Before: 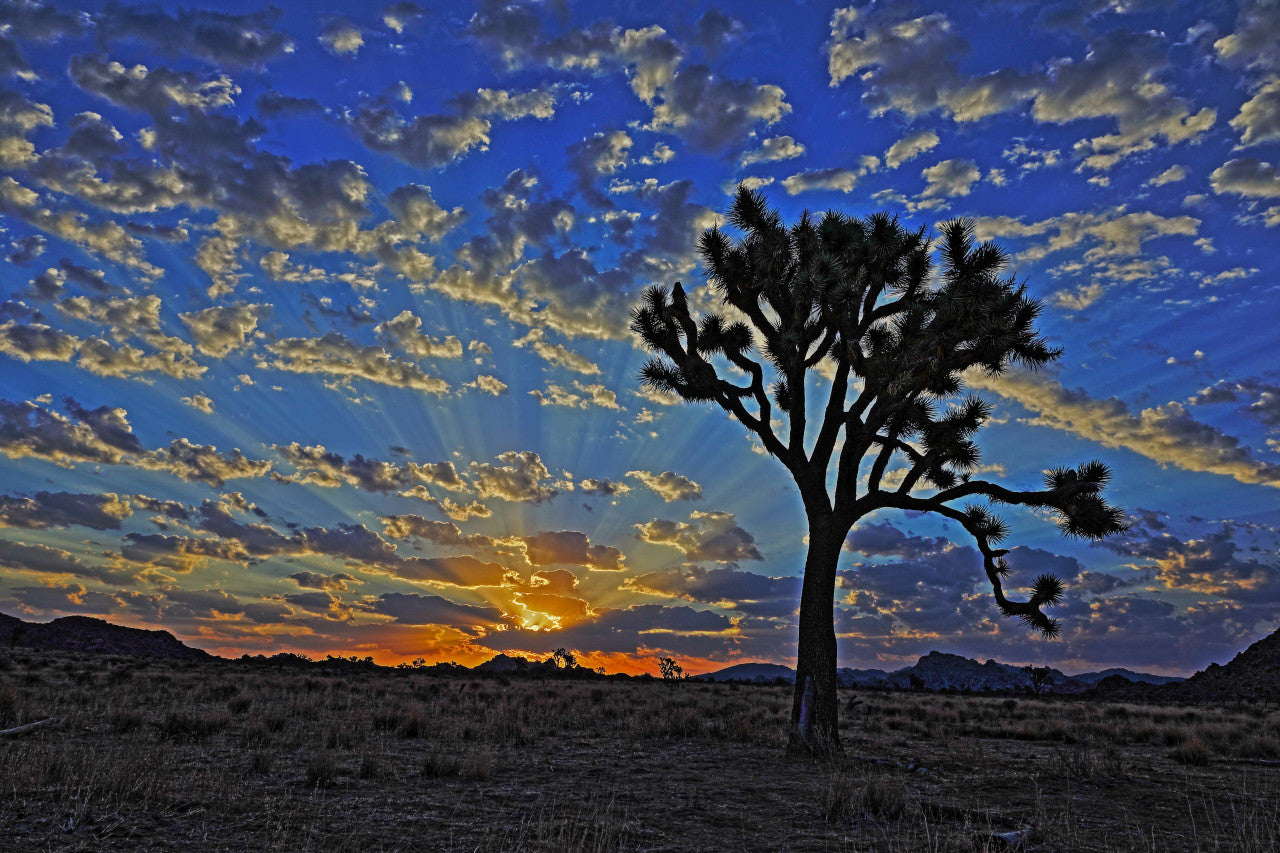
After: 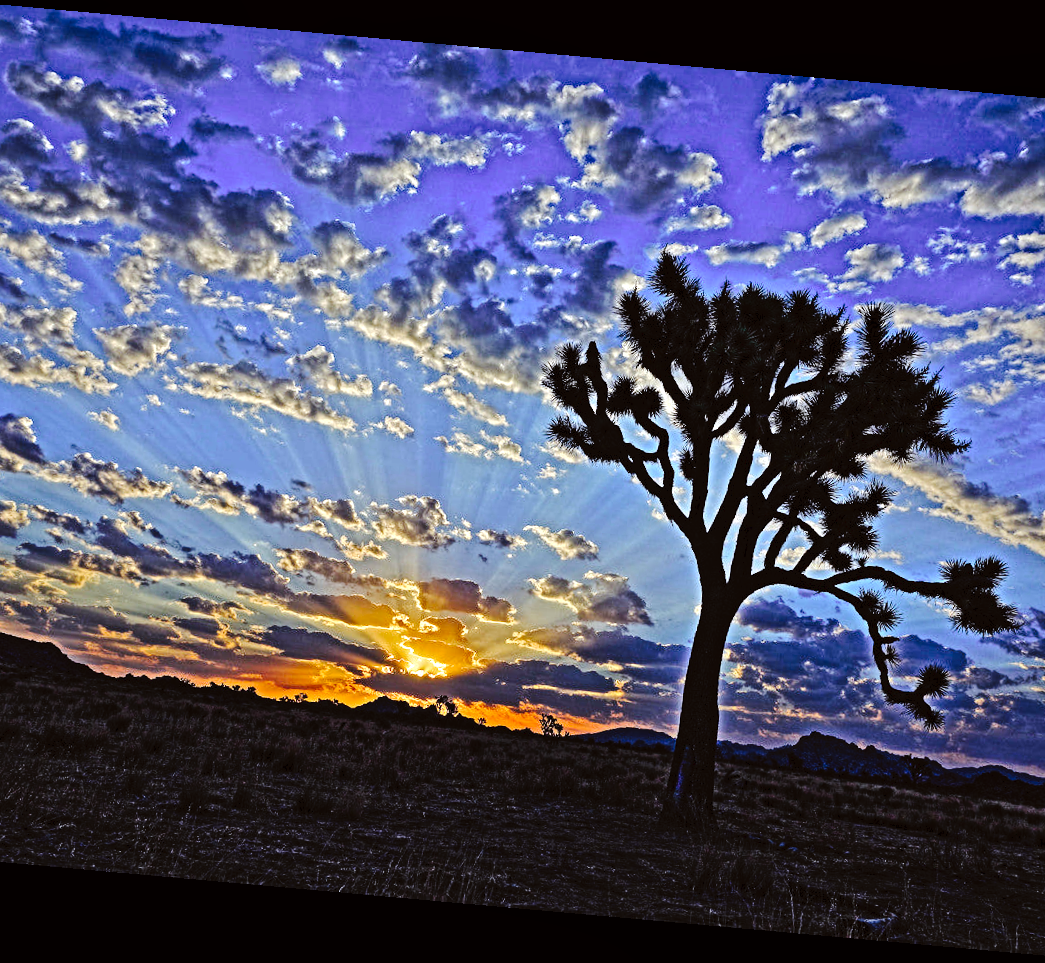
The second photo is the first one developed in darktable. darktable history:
color correction: highlights a* -2.73, highlights b* -2.09, shadows a* 2.41, shadows b* 2.73
white balance: red 1.004, blue 1.096
crop: left 9.88%, right 12.664%
tone curve: curves: ch0 [(0, 0) (0.003, 0.034) (0.011, 0.038) (0.025, 0.046) (0.044, 0.054) (0.069, 0.06) (0.1, 0.079) (0.136, 0.114) (0.177, 0.151) (0.224, 0.213) (0.277, 0.293) (0.335, 0.385) (0.399, 0.482) (0.468, 0.578) (0.543, 0.655) (0.623, 0.724) (0.709, 0.786) (0.801, 0.854) (0.898, 0.922) (1, 1)], preserve colors none
local contrast: highlights 100%, shadows 100%, detail 120%, midtone range 0.2
tone equalizer: -8 EV -1.08 EV, -7 EV -1.01 EV, -6 EV -0.867 EV, -5 EV -0.578 EV, -3 EV 0.578 EV, -2 EV 0.867 EV, -1 EV 1.01 EV, +0 EV 1.08 EV, edges refinement/feathering 500, mask exposure compensation -1.57 EV, preserve details no
rotate and perspective: rotation 5.12°, automatic cropping off
